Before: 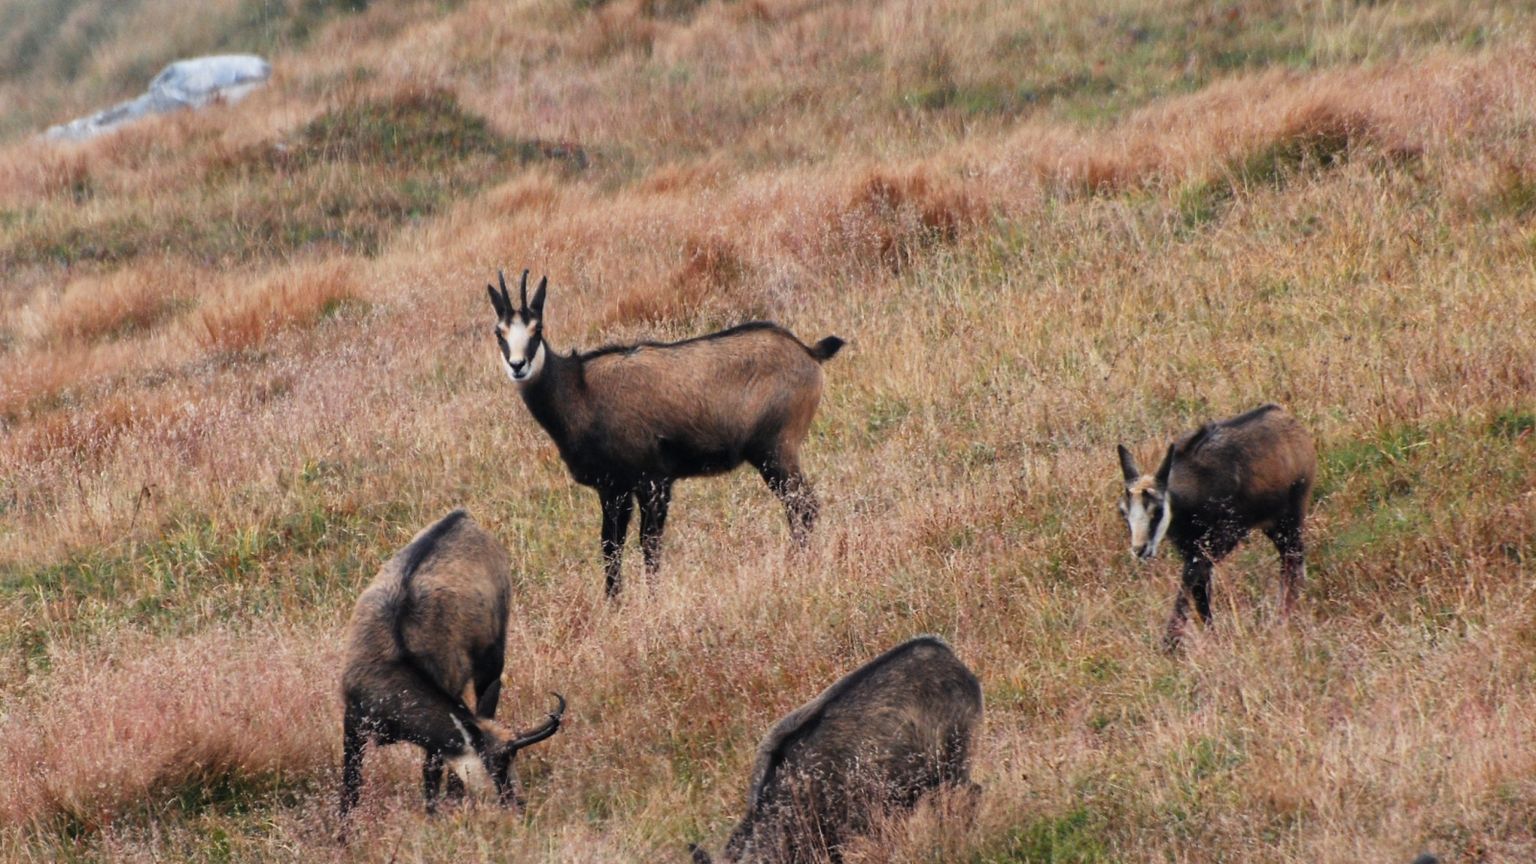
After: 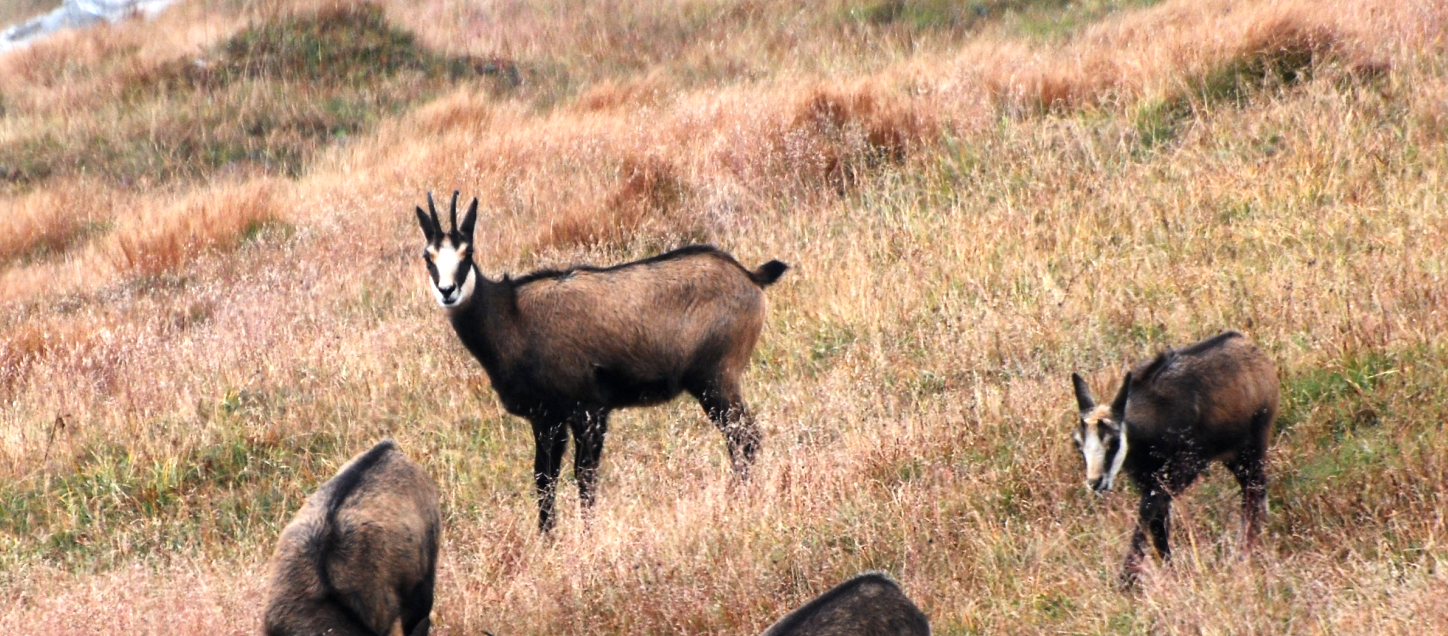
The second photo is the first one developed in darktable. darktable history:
crop: left 5.797%, top 10.083%, right 3.692%, bottom 19.22%
local contrast: mode bilateral grid, contrast 20, coarseness 49, detail 120%, midtone range 0.2
tone equalizer: -8 EV 0.001 EV, -7 EV -0.003 EV, -6 EV 0.004 EV, -5 EV -0.04 EV, -4 EV -0.122 EV, -3 EV -0.16 EV, -2 EV 0.24 EV, -1 EV 0.711 EV, +0 EV 0.522 EV
